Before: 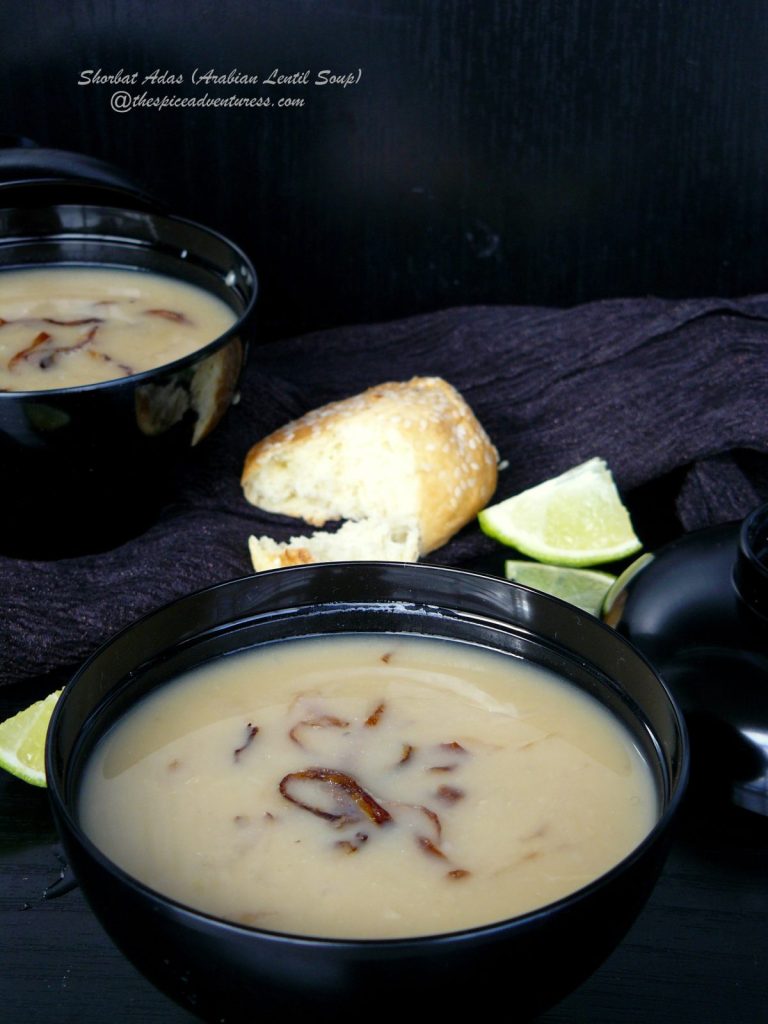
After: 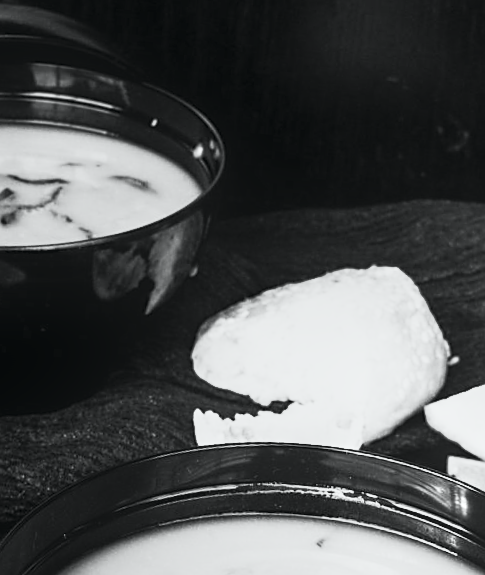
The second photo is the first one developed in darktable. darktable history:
sharpen: on, module defaults
contrast brightness saturation: contrast 0.53, brightness 0.47, saturation -1
crop and rotate: angle -4.99°, left 2.122%, top 6.945%, right 27.566%, bottom 30.519%
local contrast: on, module defaults
tone curve: curves: ch0 [(0, 0.009) (0.037, 0.035) (0.131, 0.126) (0.275, 0.28) (0.476, 0.514) (0.617, 0.667) (0.704, 0.759) (0.813, 0.863) (0.911, 0.931) (0.997, 1)]; ch1 [(0, 0) (0.318, 0.271) (0.444, 0.438) (0.493, 0.496) (0.508, 0.5) (0.534, 0.535) (0.57, 0.582) (0.65, 0.664) (0.746, 0.764) (1, 1)]; ch2 [(0, 0) (0.246, 0.24) (0.36, 0.381) (0.415, 0.434) (0.476, 0.492) (0.502, 0.499) (0.522, 0.518) (0.533, 0.534) (0.586, 0.598) (0.634, 0.643) (0.706, 0.717) (0.853, 0.83) (1, 0.951)], color space Lab, independent channels, preserve colors none
exposure: exposure -0.151 EV, compensate highlight preservation false
contrast equalizer: y [[0.46, 0.454, 0.451, 0.451, 0.455, 0.46], [0.5 ×6], [0.5 ×6], [0 ×6], [0 ×6]]
